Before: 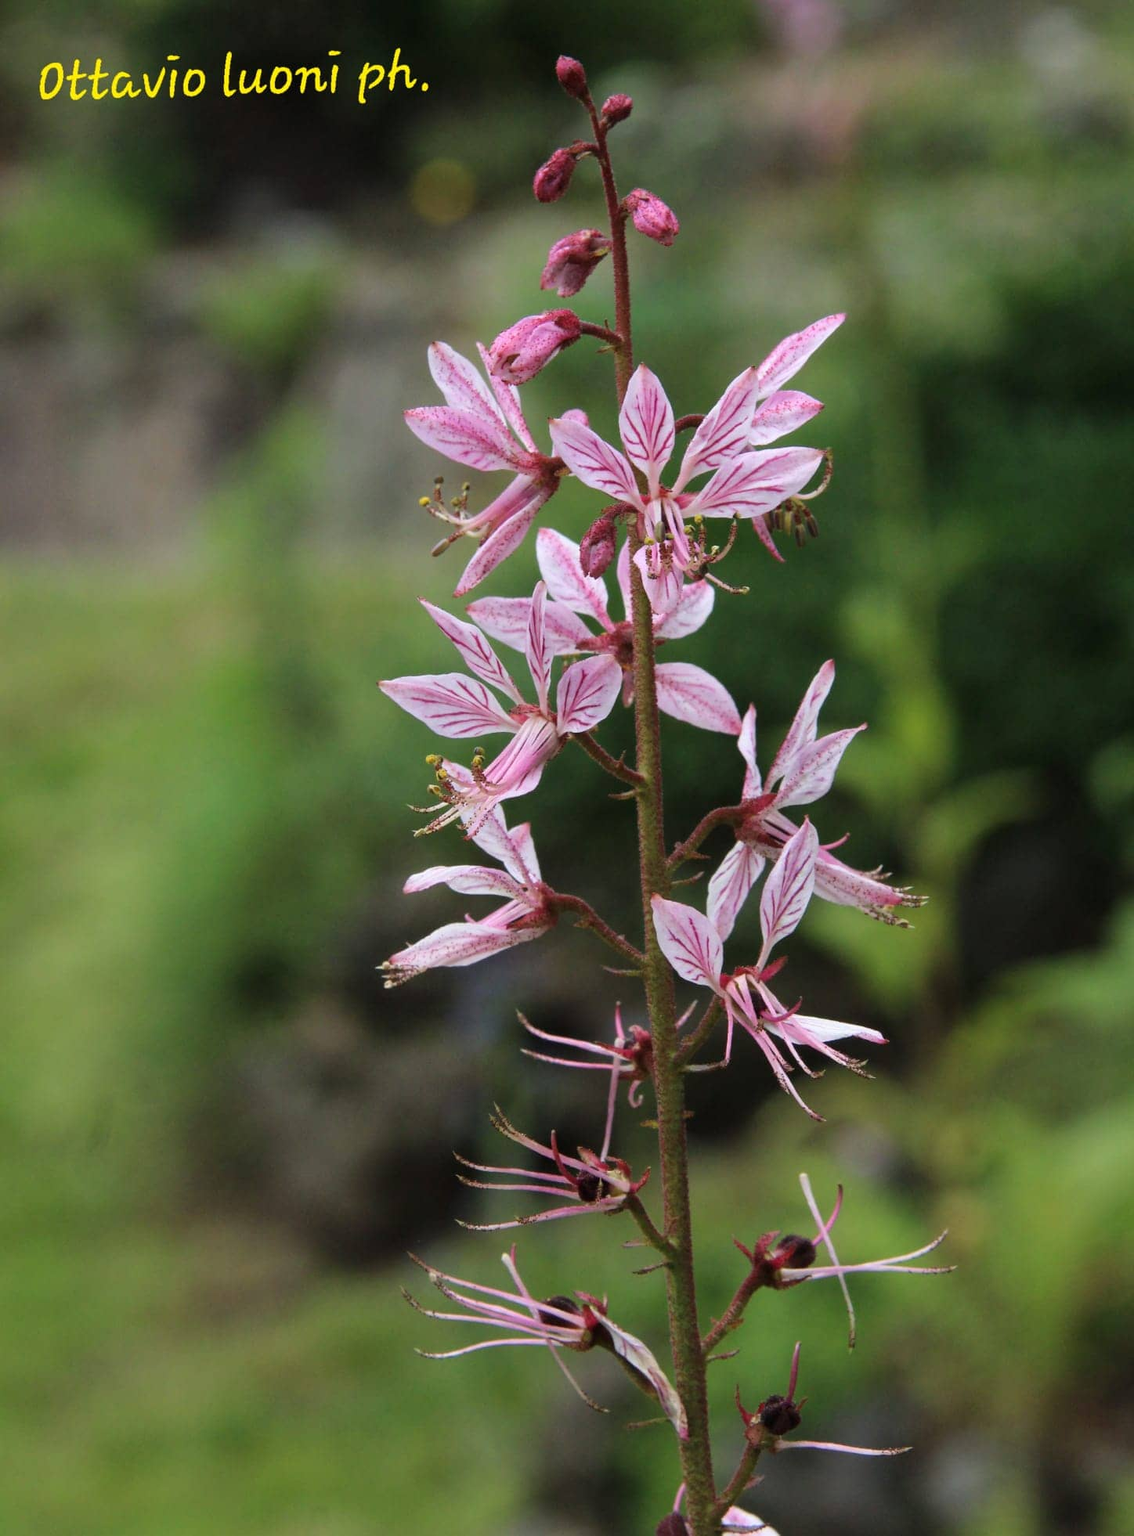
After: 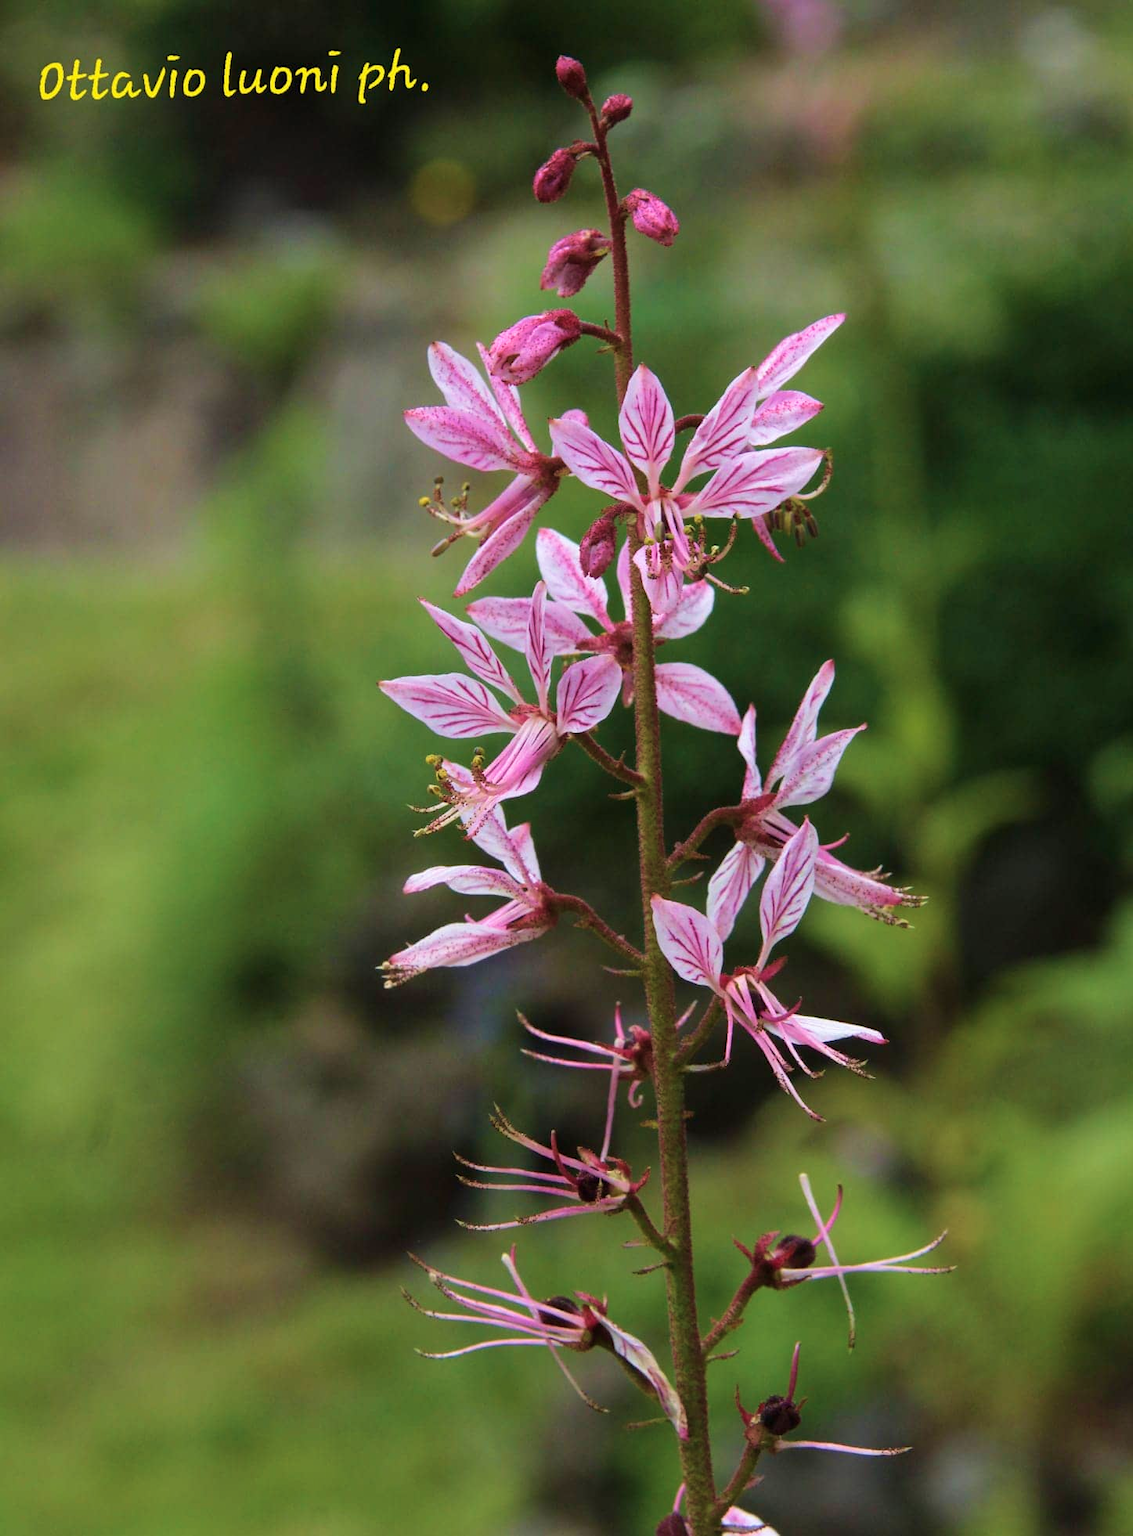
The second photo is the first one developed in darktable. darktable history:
velvia: strength 44.53%
